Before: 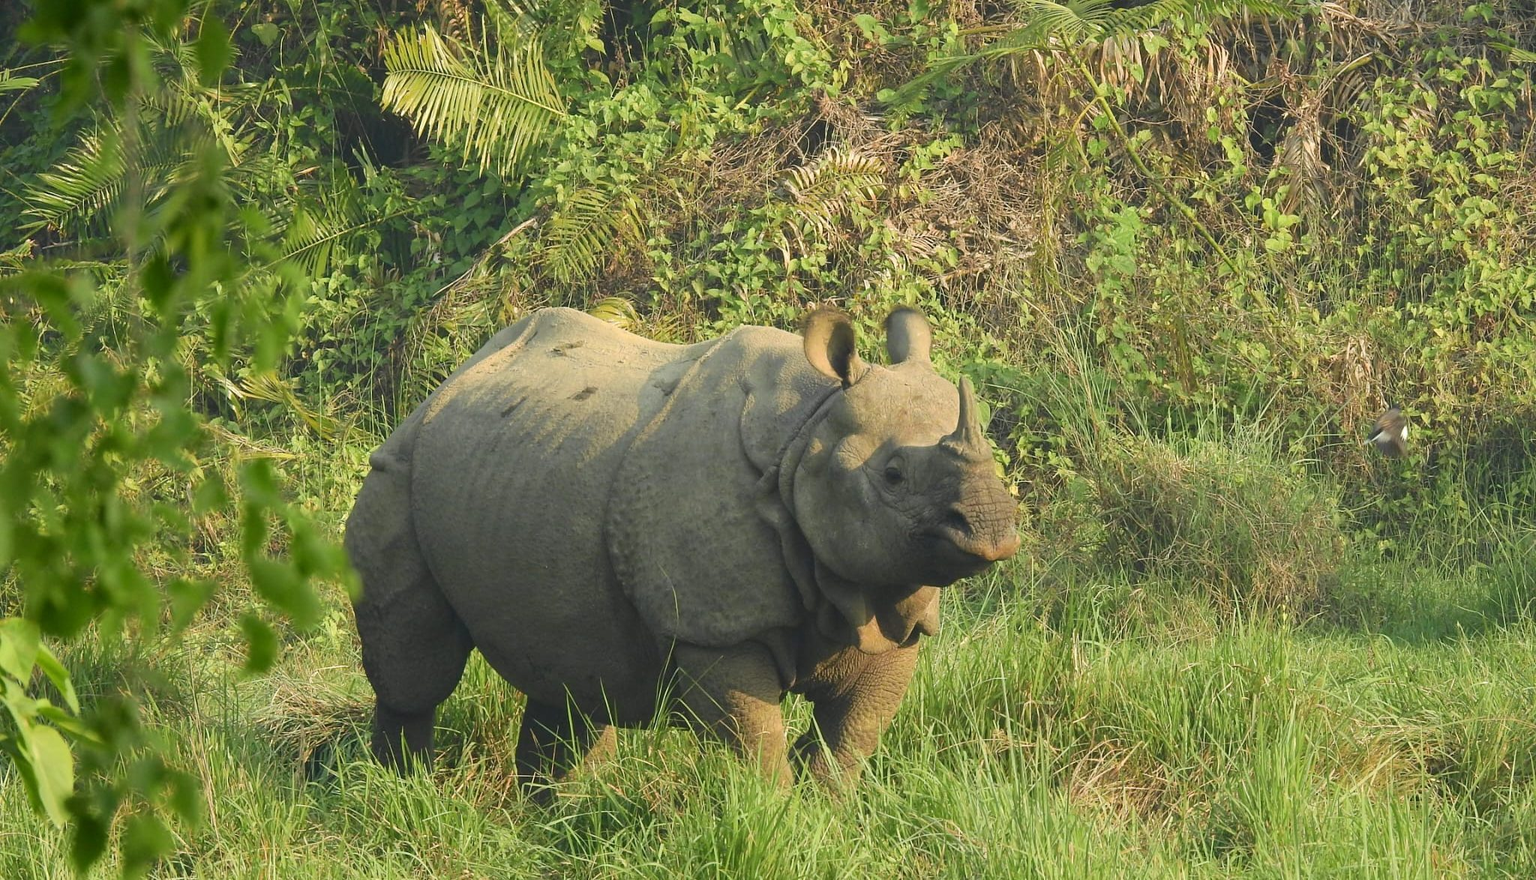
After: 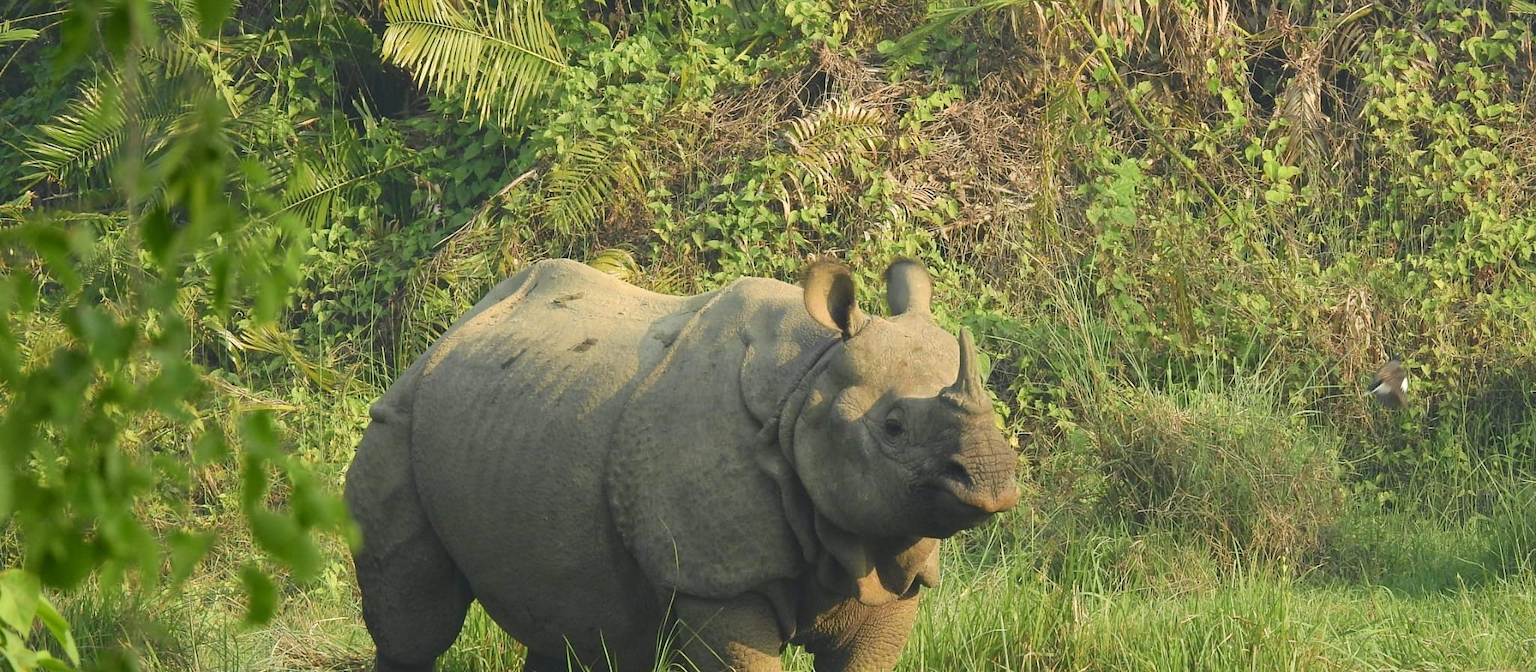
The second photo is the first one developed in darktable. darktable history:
crop: top 5.602%, bottom 17.926%
